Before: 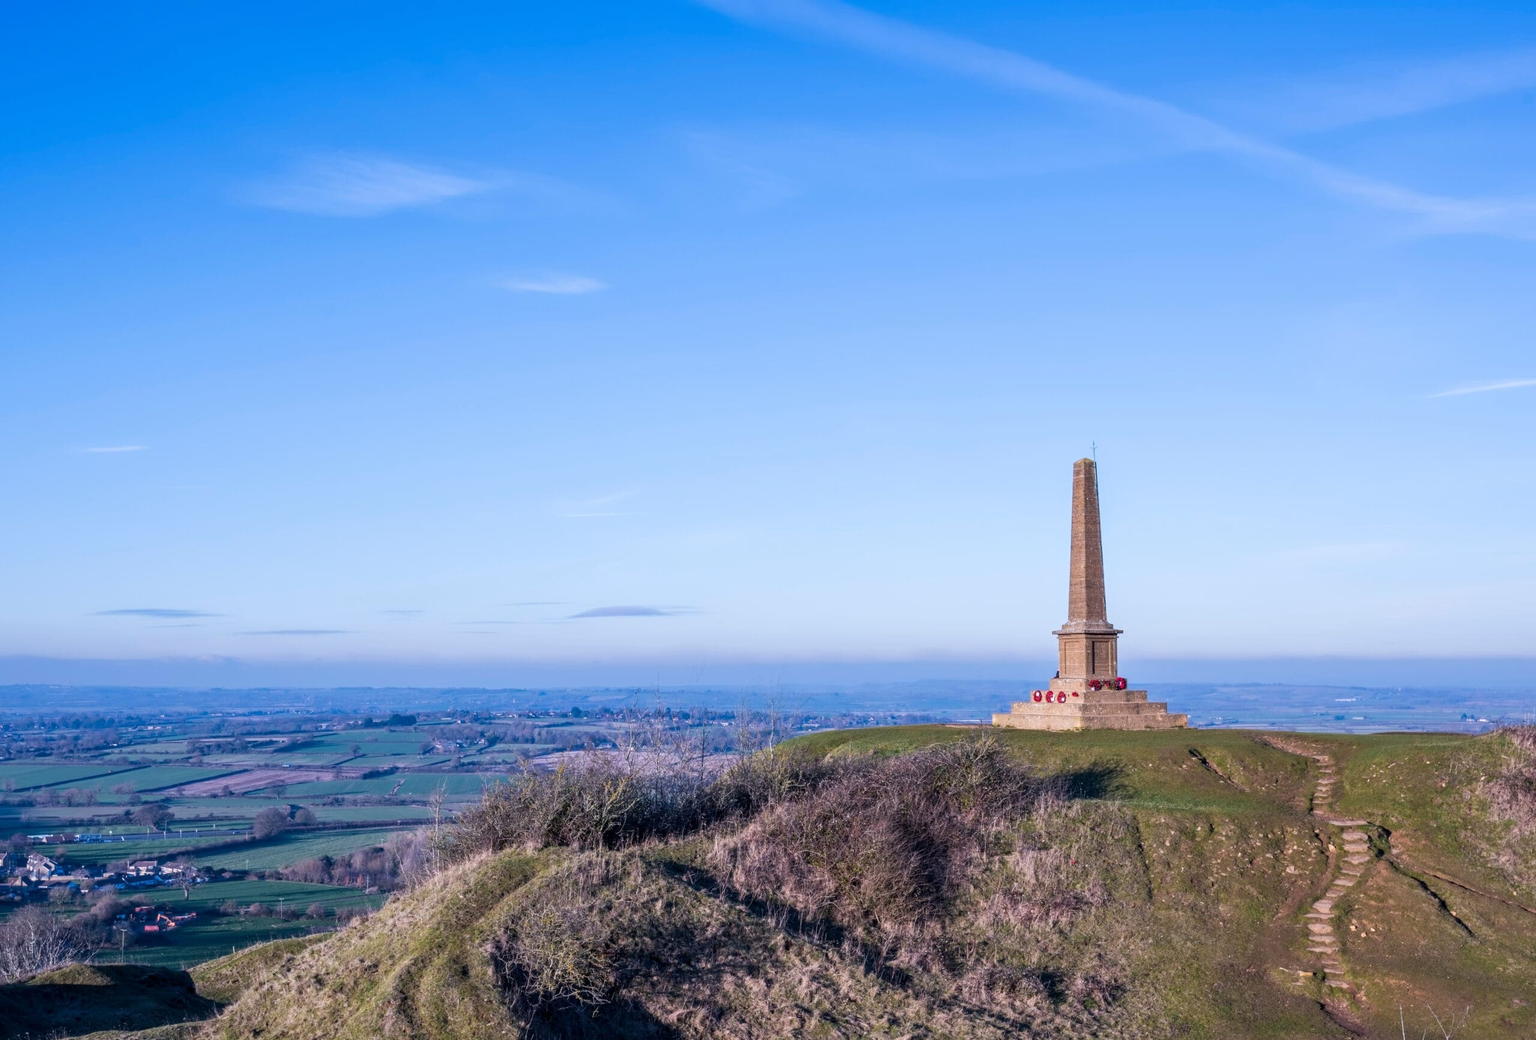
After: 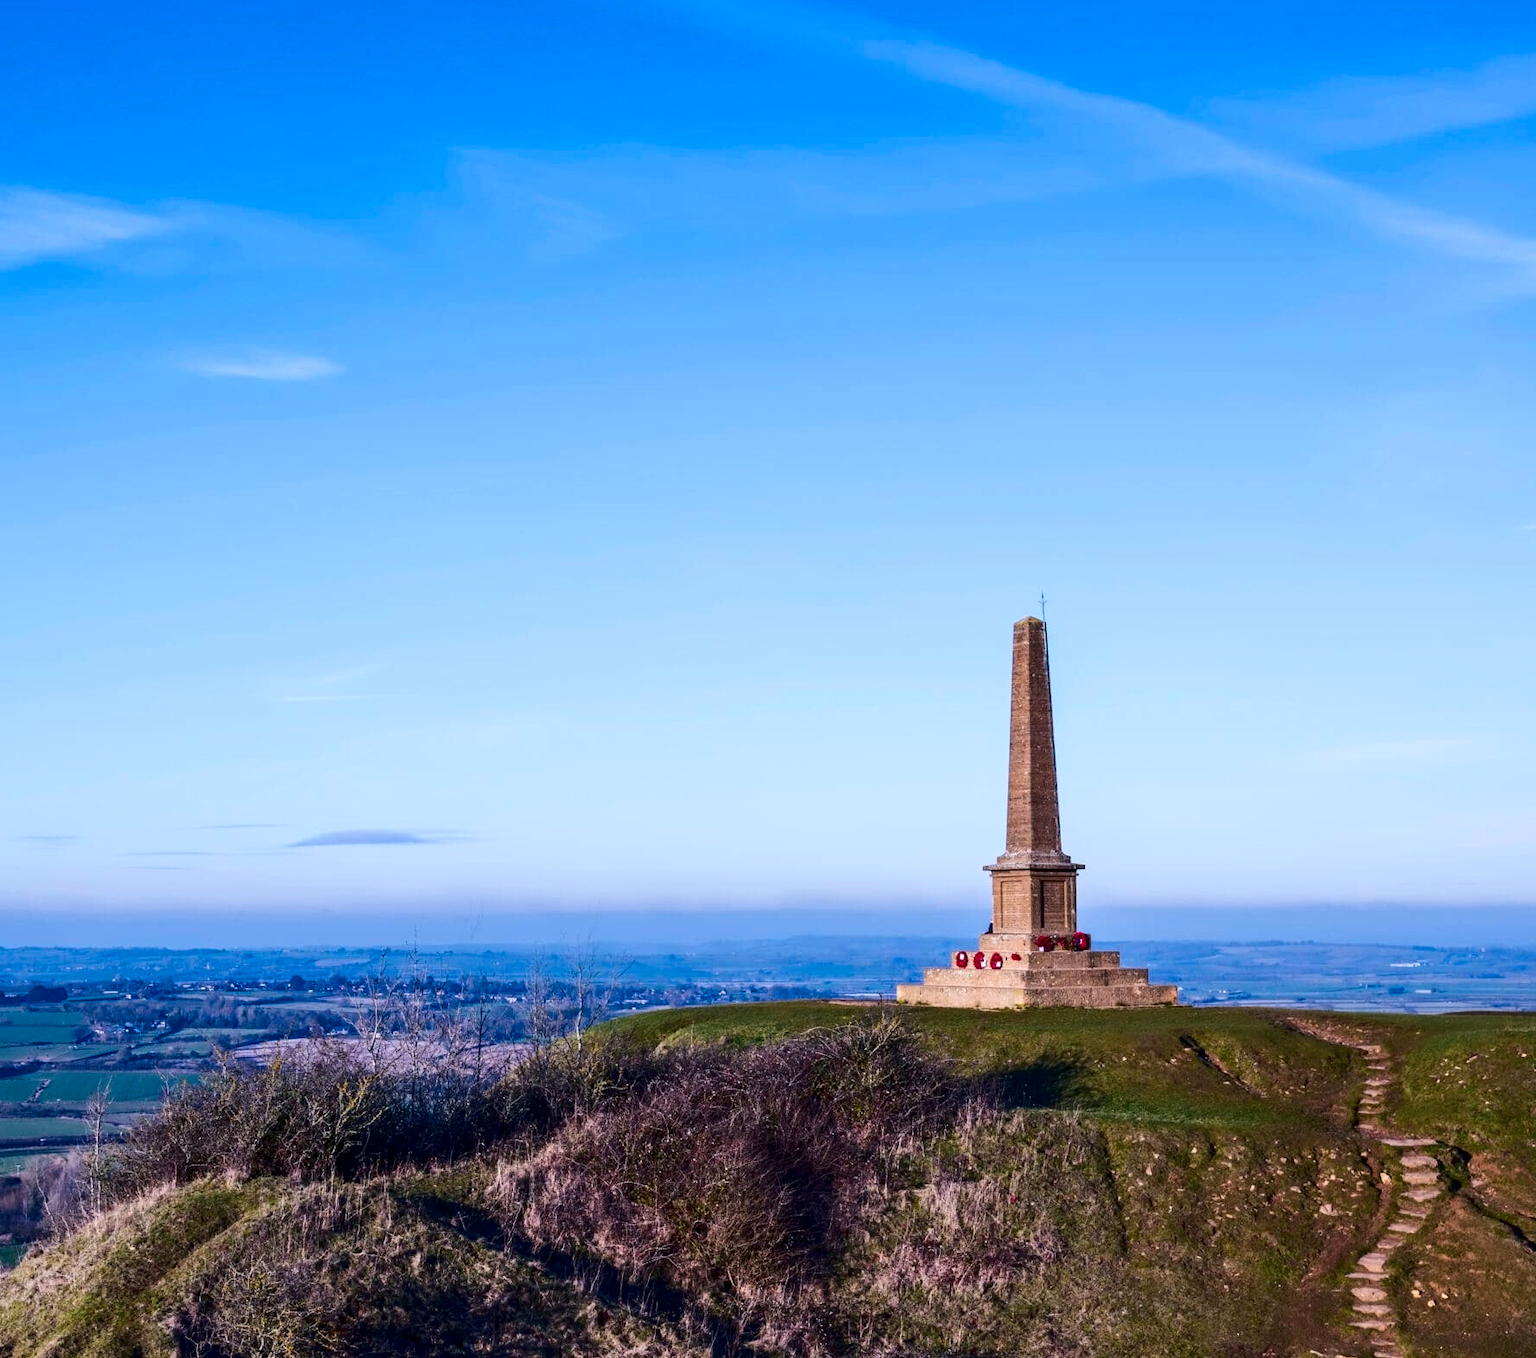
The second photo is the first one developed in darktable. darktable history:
crop and rotate: left 24.094%, top 2.986%, right 6.423%, bottom 6.314%
contrast brightness saturation: contrast 0.216, brightness -0.189, saturation 0.243
